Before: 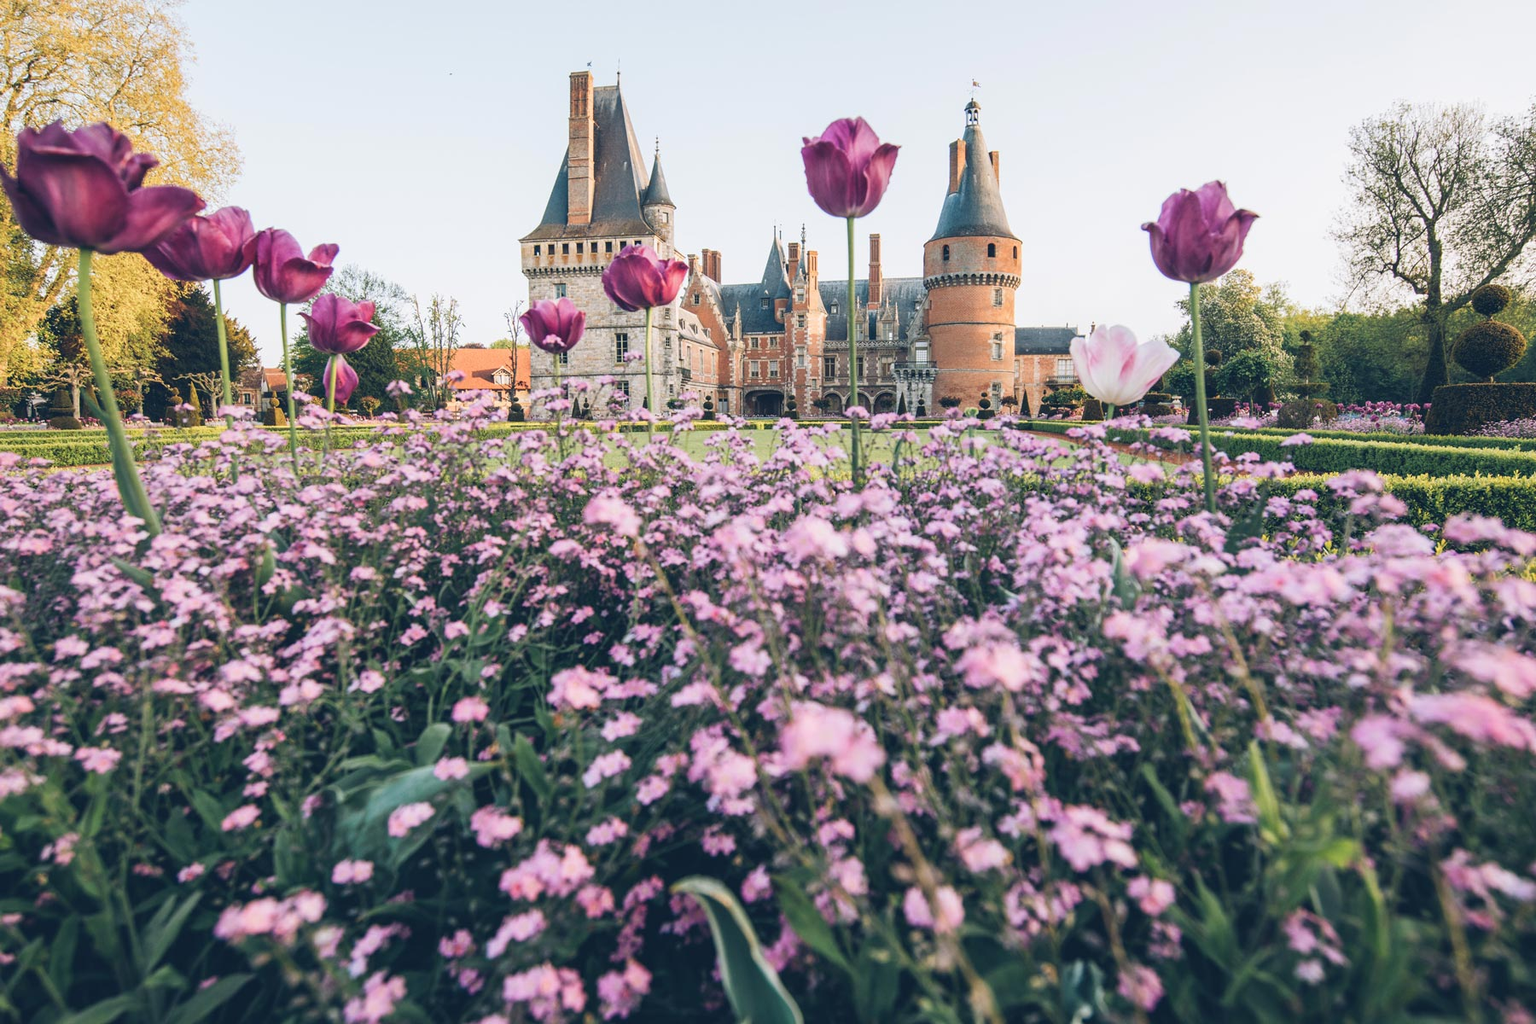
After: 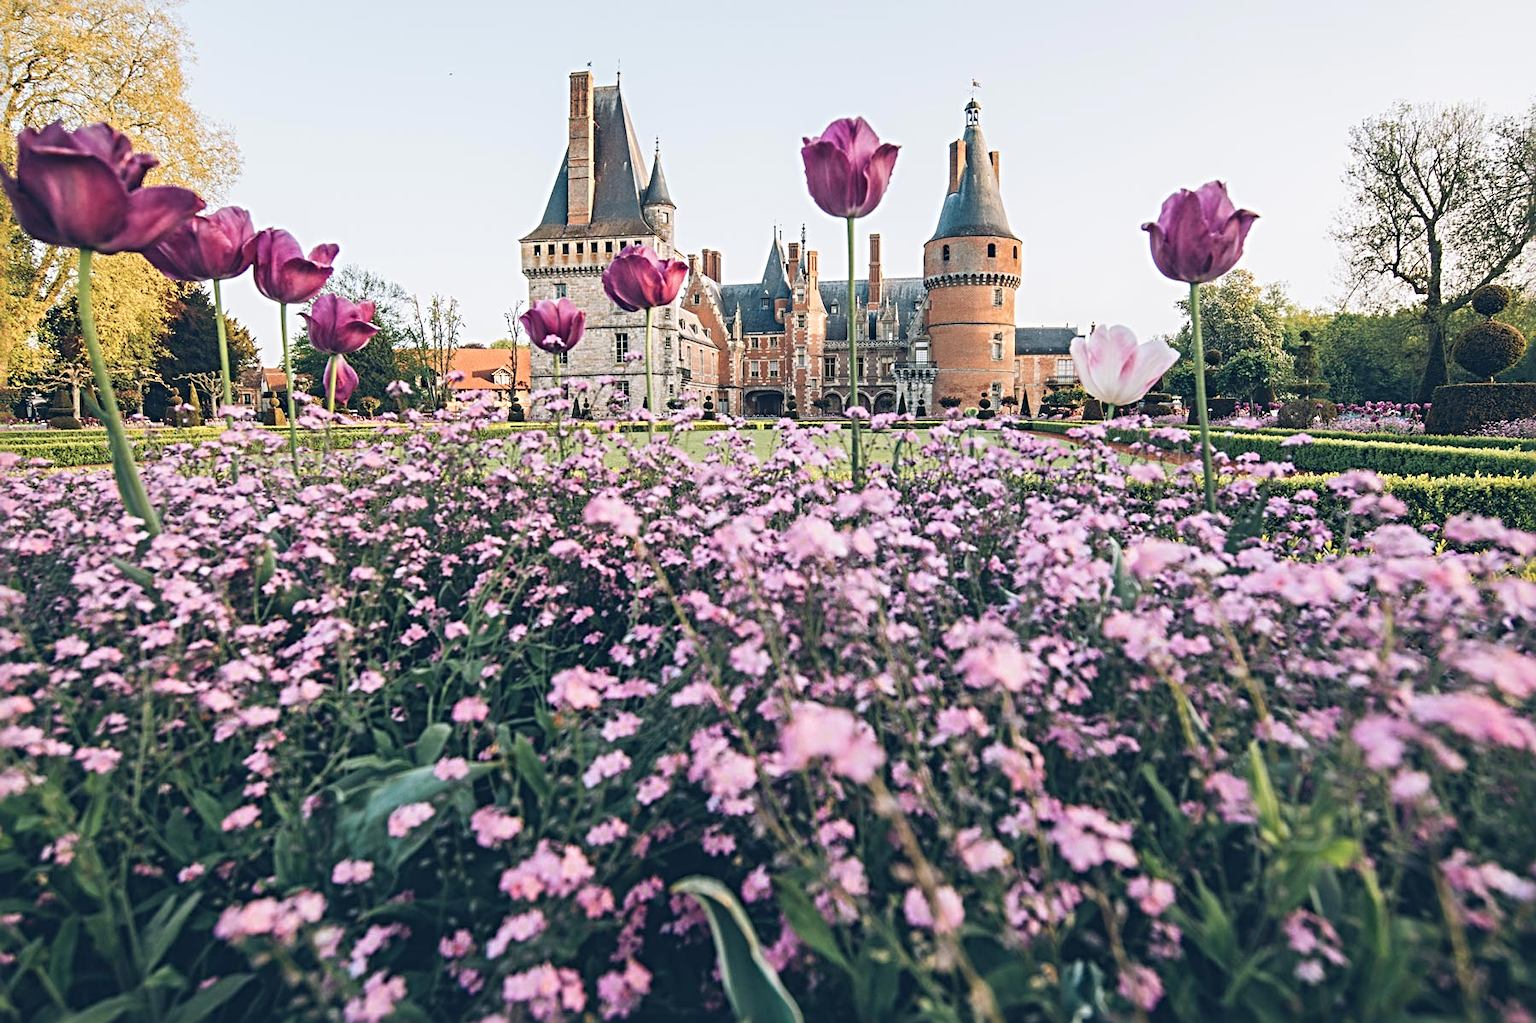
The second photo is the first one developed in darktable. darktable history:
crop: bottom 0.074%
sharpen: radius 4.874
